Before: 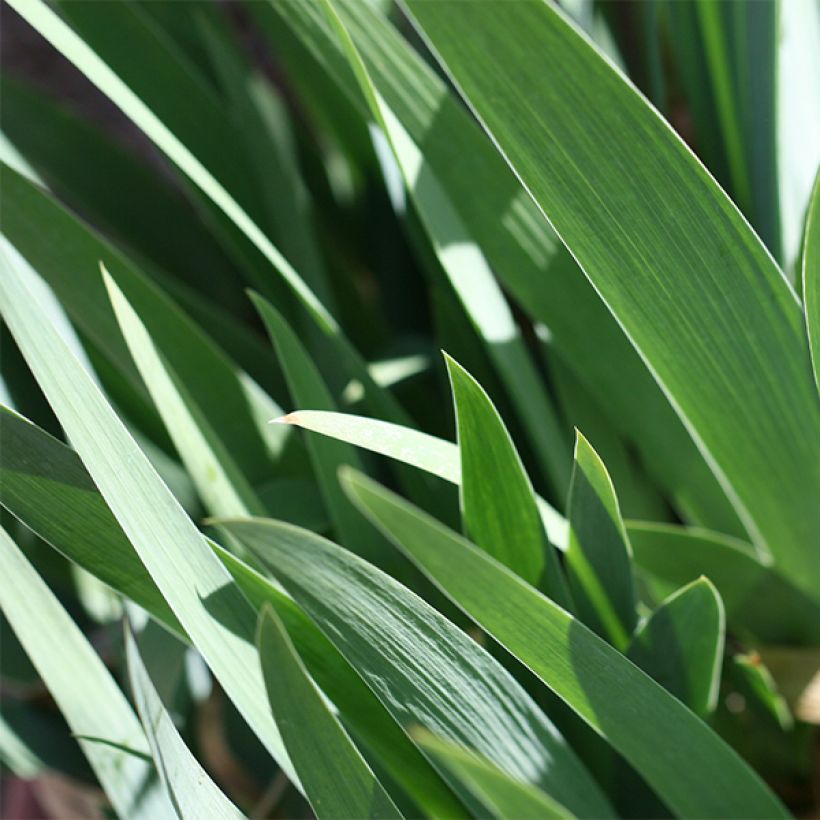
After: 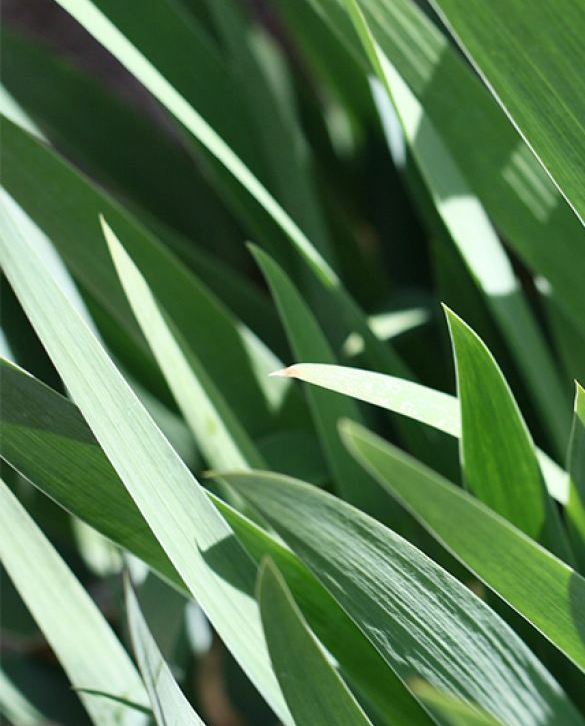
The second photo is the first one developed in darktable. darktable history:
shadows and highlights: soften with gaussian
crop: top 5.763%, right 27.852%, bottom 5.653%
